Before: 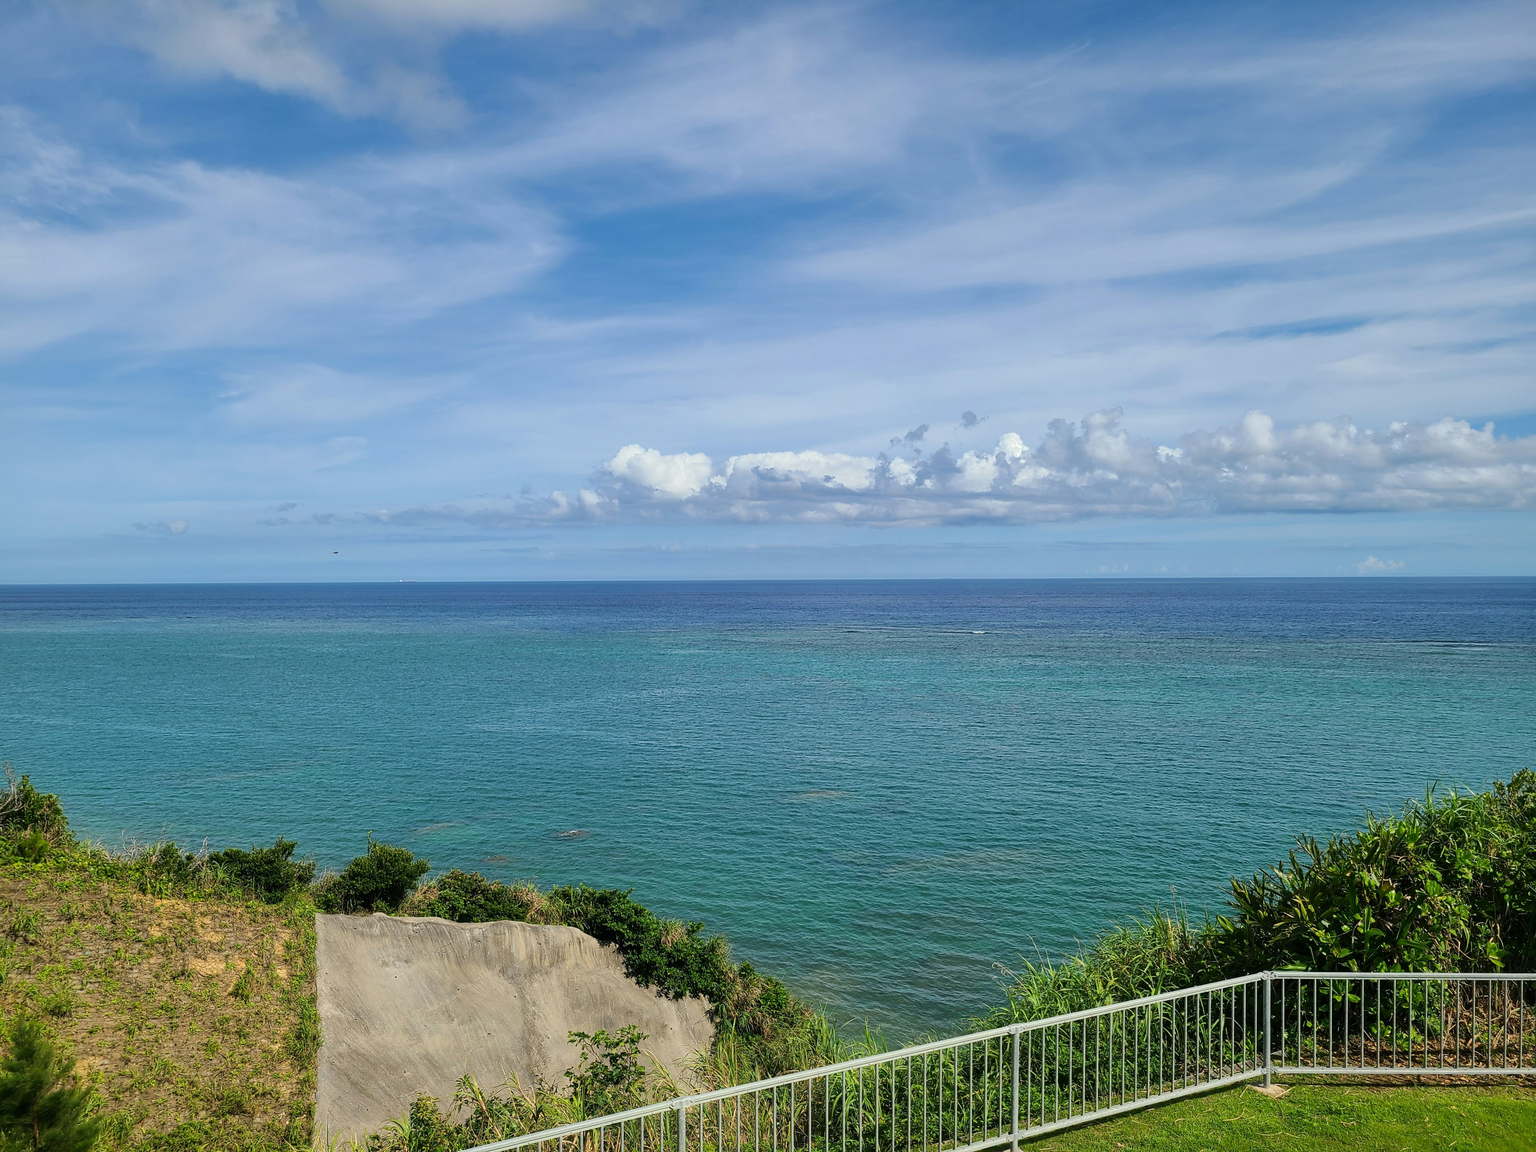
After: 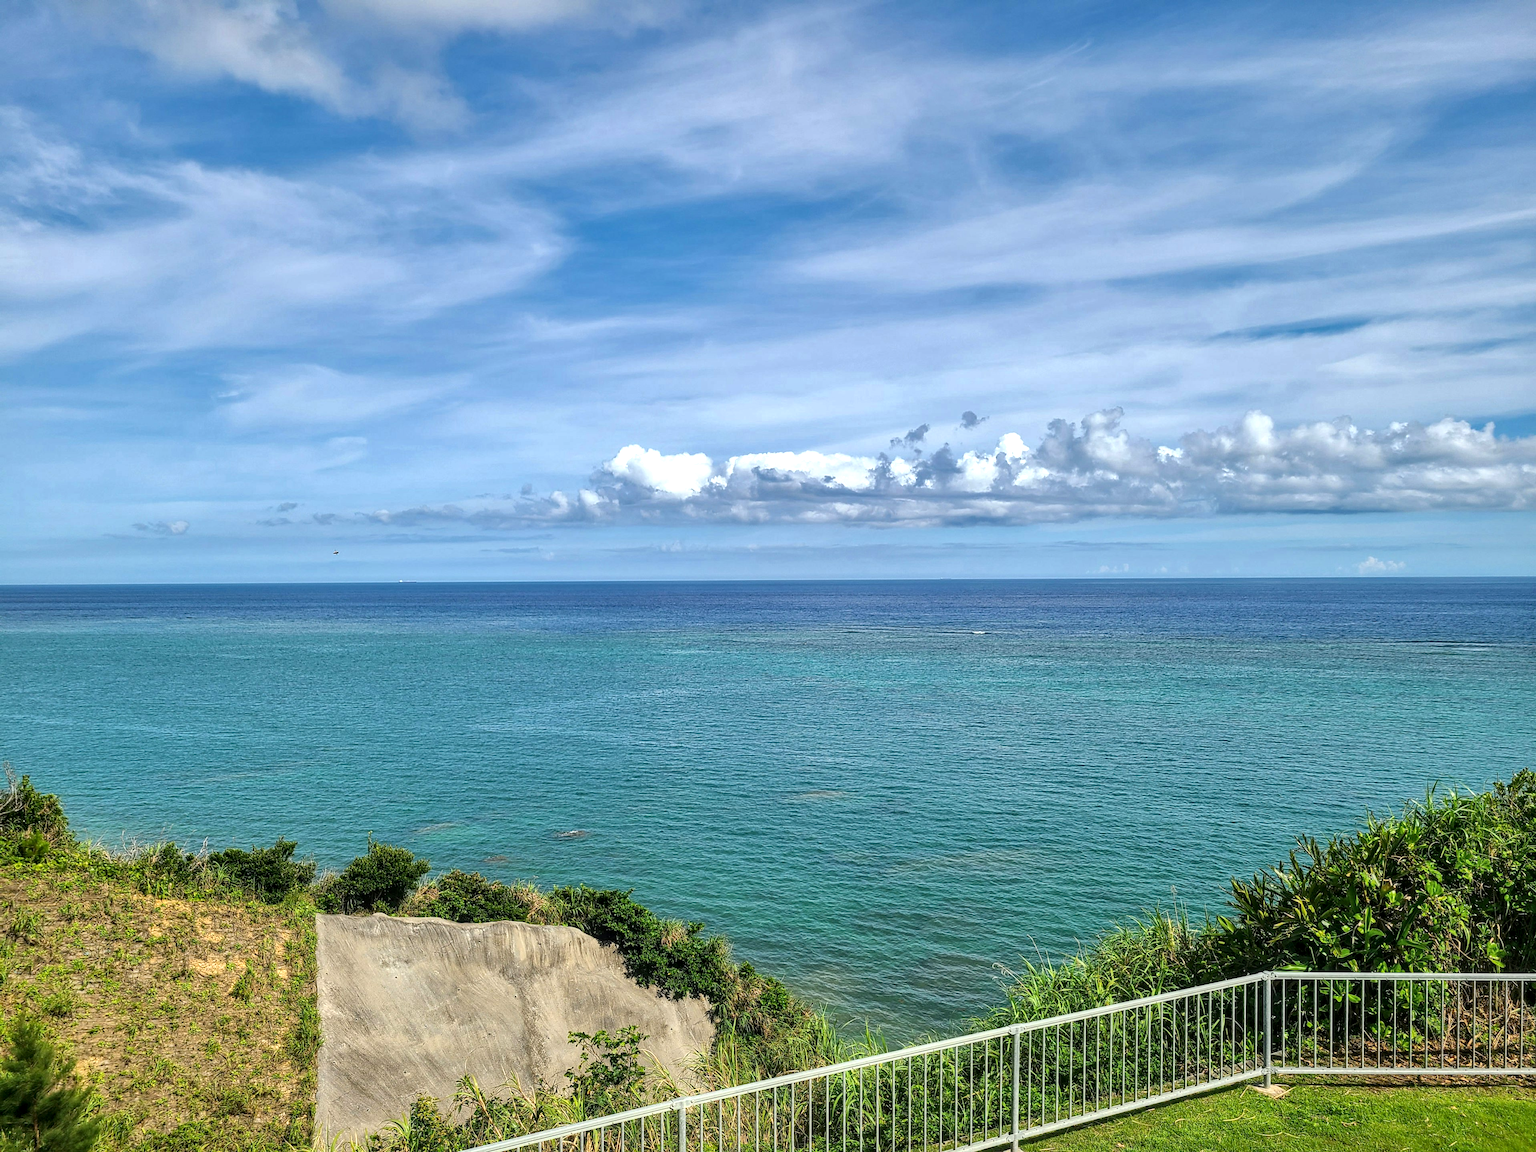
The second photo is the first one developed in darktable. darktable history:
local contrast: on, module defaults
exposure: black level correction 0, exposure 0.5 EV, compensate exposure bias true, compensate highlight preservation false
shadows and highlights: low approximation 0.01, soften with gaussian
